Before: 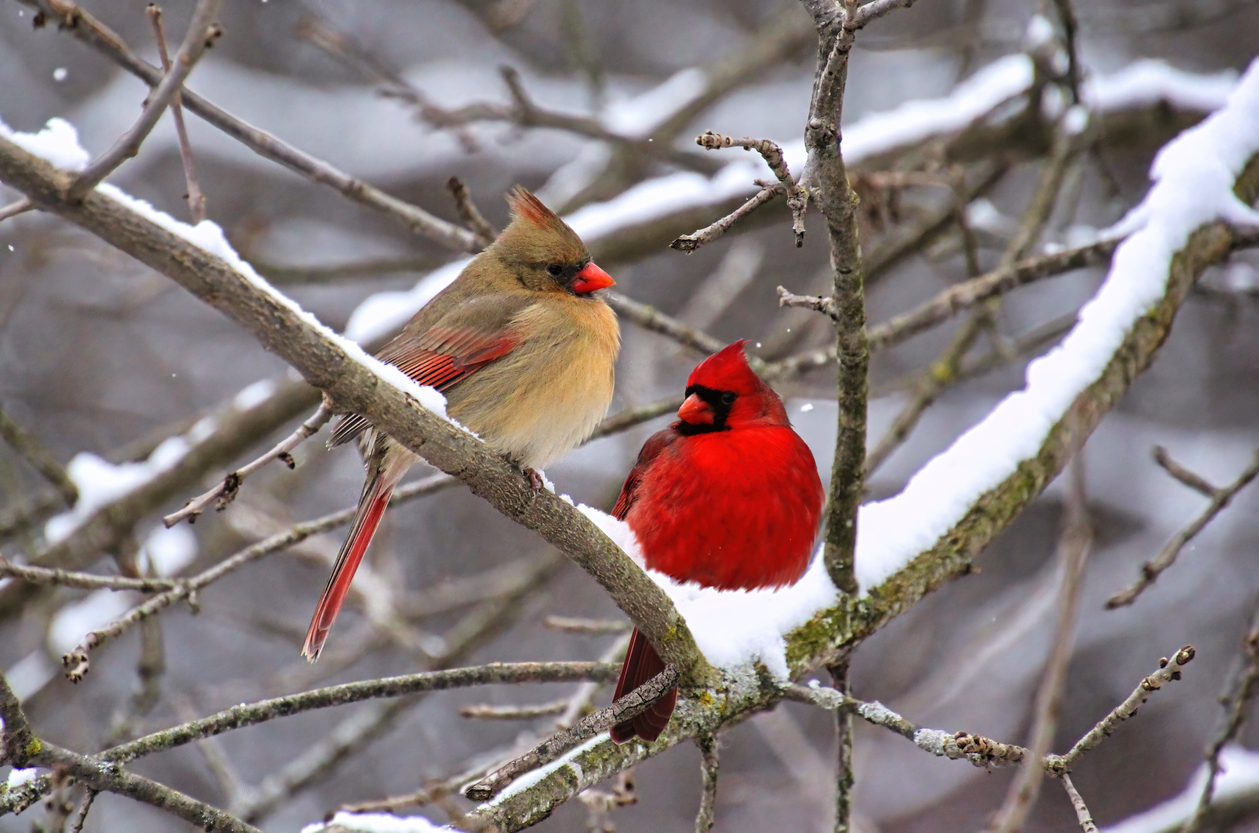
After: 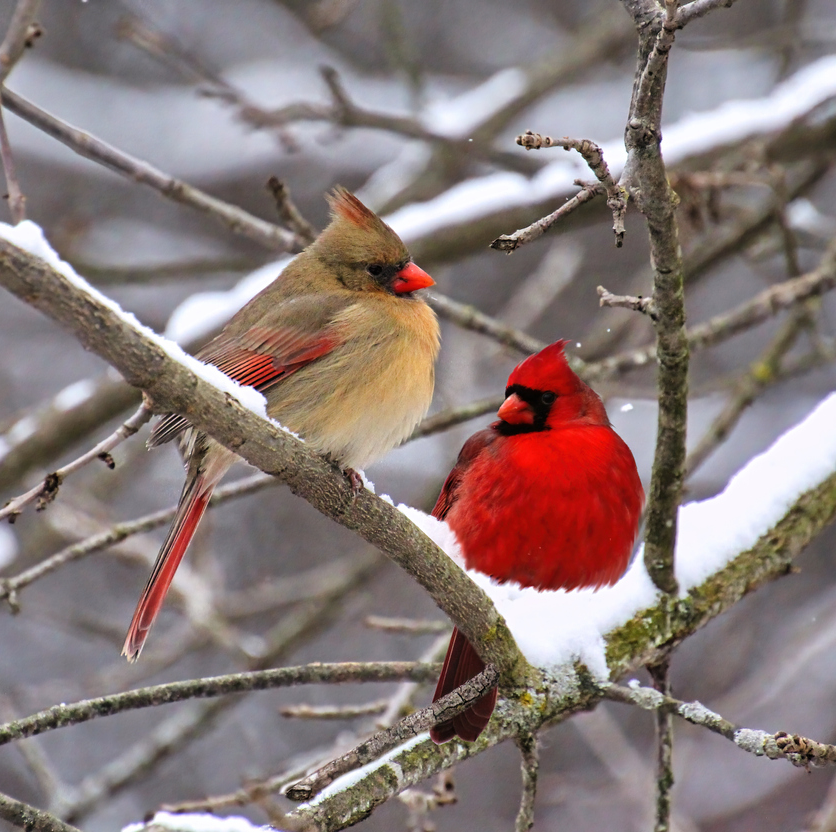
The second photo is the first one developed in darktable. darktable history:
crop and rotate: left 14.315%, right 19.213%
